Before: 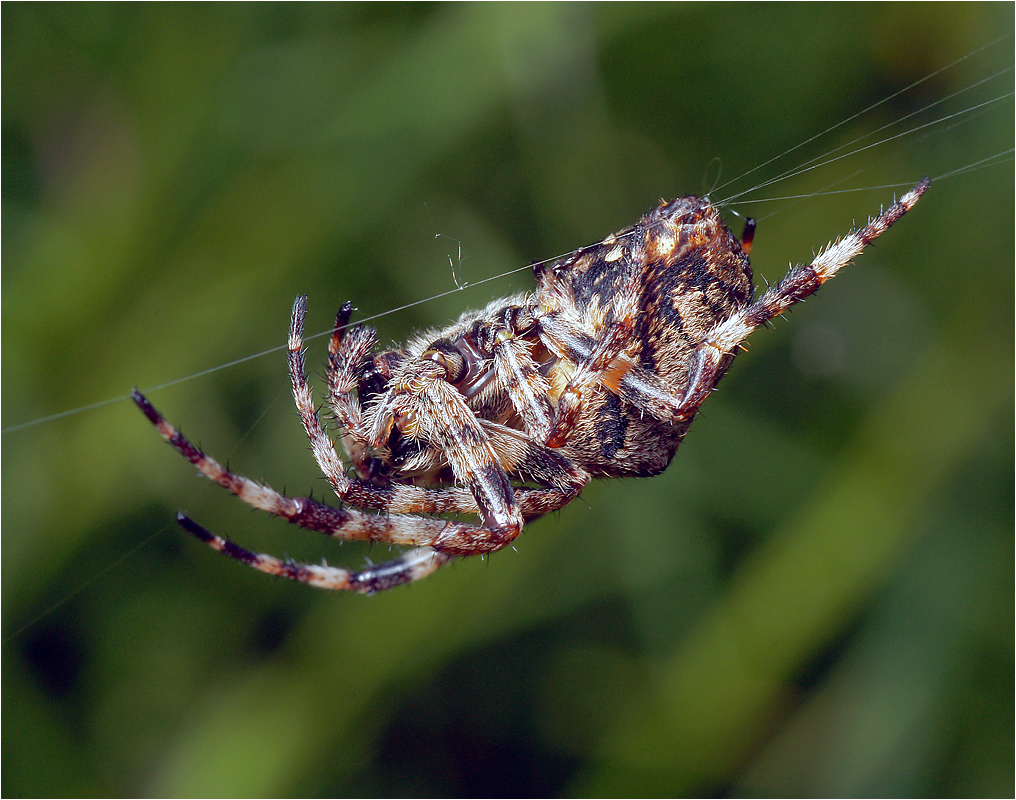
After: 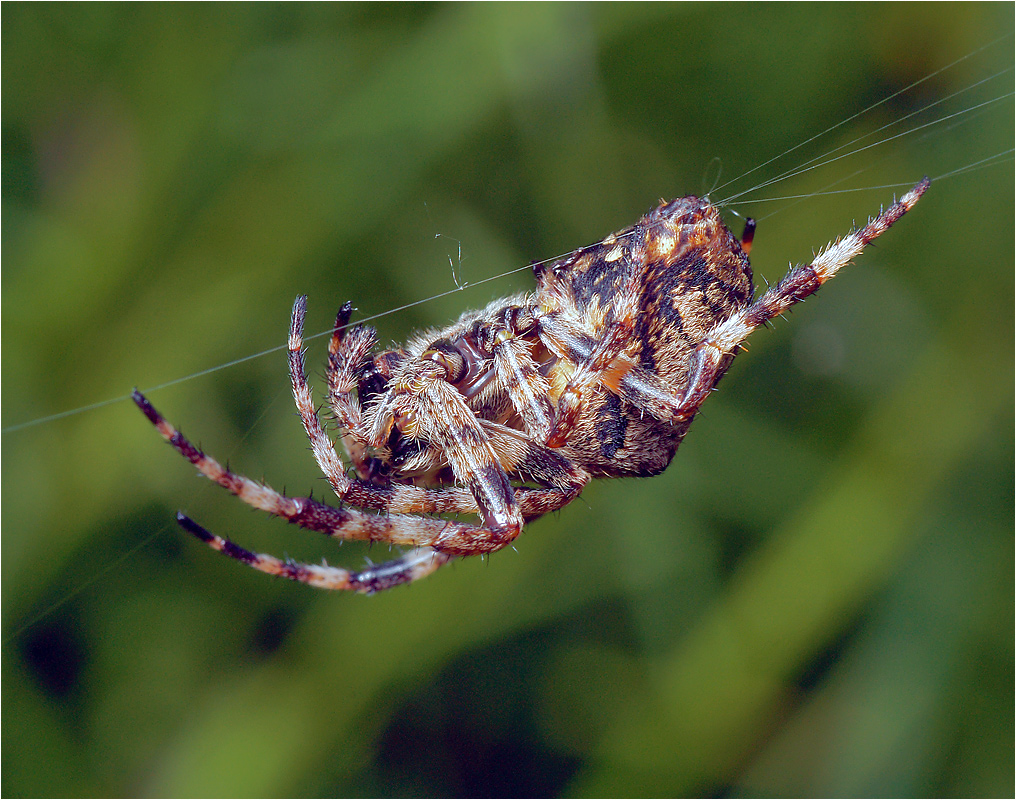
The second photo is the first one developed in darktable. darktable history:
tone equalizer: on, module defaults
velvia: on, module defaults
shadows and highlights: on, module defaults
